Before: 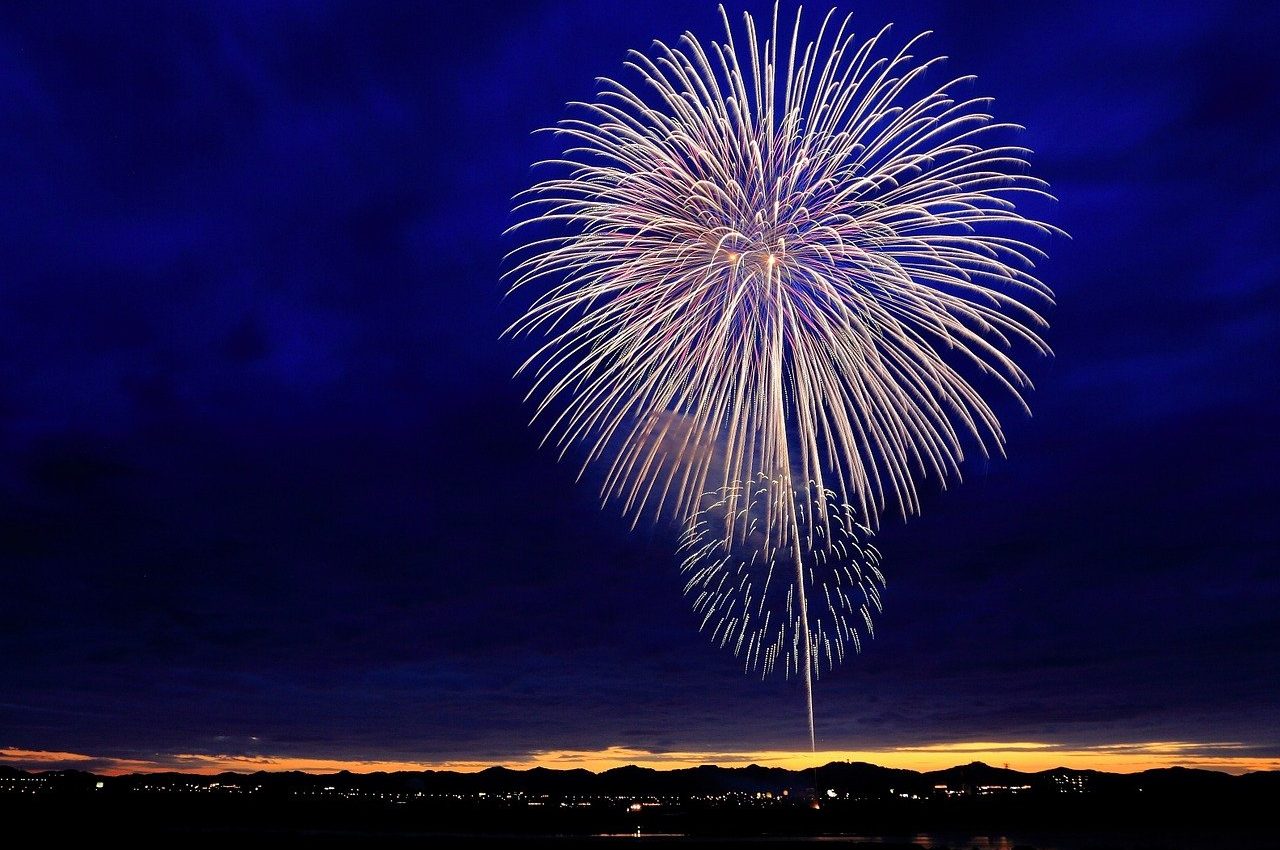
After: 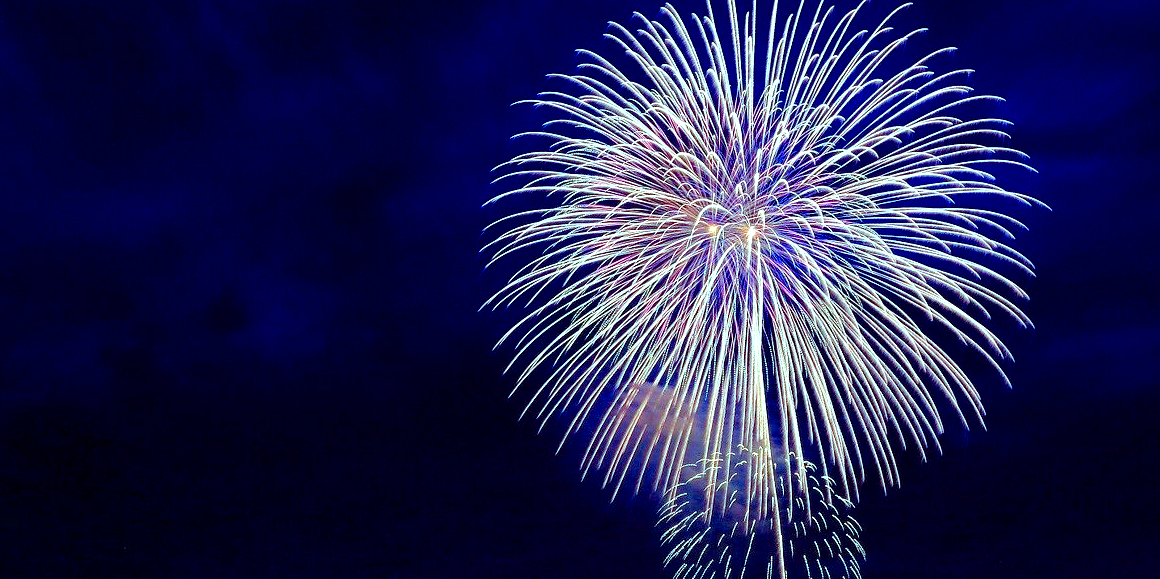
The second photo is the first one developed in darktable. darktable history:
haze removal: compatibility mode true, adaptive false
exposure: black level correction 0, exposure 0.702 EV, compensate highlight preservation false
color balance rgb: highlights gain › chroma 5.327%, highlights gain › hue 197.73°, perceptual saturation grading › global saturation 27.733%, perceptual saturation grading › highlights -25.45%, perceptual saturation grading › mid-tones 25.56%, perceptual saturation grading › shadows 49.891%
crop: left 1.577%, top 3.382%, right 7.734%, bottom 28.423%
